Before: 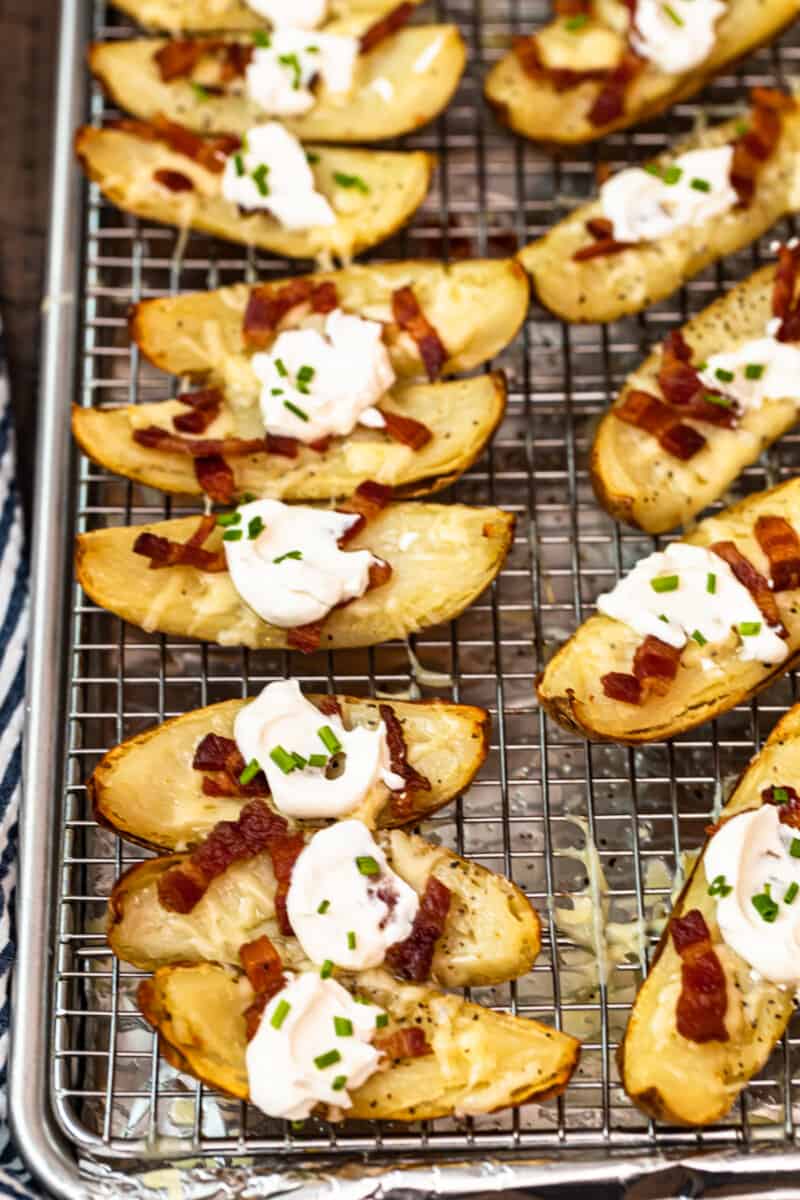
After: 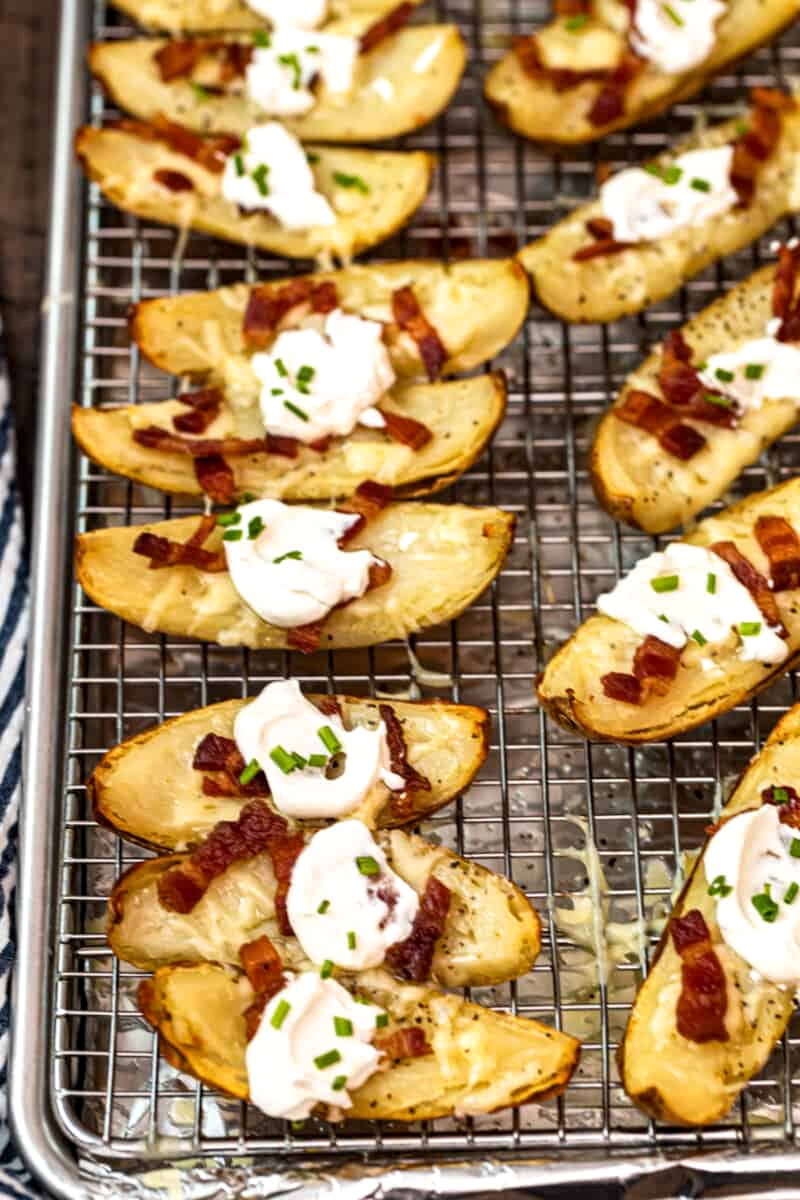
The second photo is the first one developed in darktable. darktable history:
local contrast: highlights 103%, shadows 99%, detail 131%, midtone range 0.2
